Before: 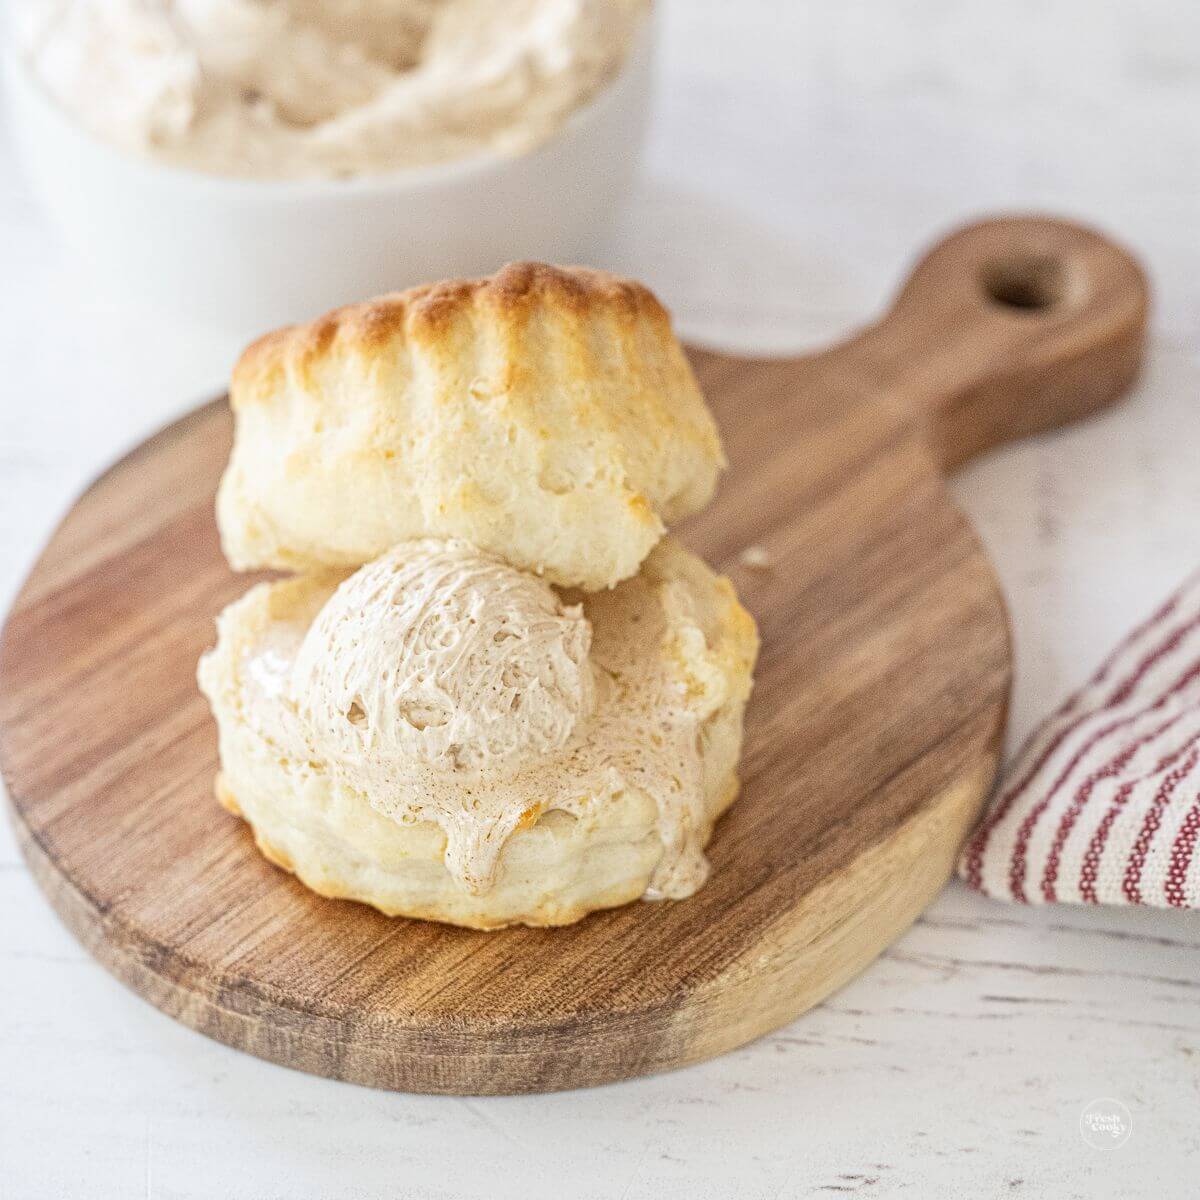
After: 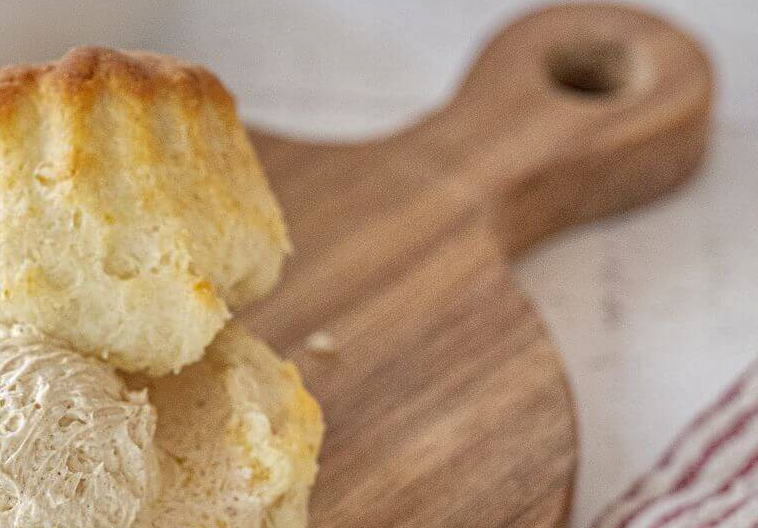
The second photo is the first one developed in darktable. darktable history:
crop: left 36.278%, top 17.969%, right 0.535%, bottom 38.02%
local contrast: highlights 104%, shadows 99%, detail 119%, midtone range 0.2
shadows and highlights: highlights -59.81
